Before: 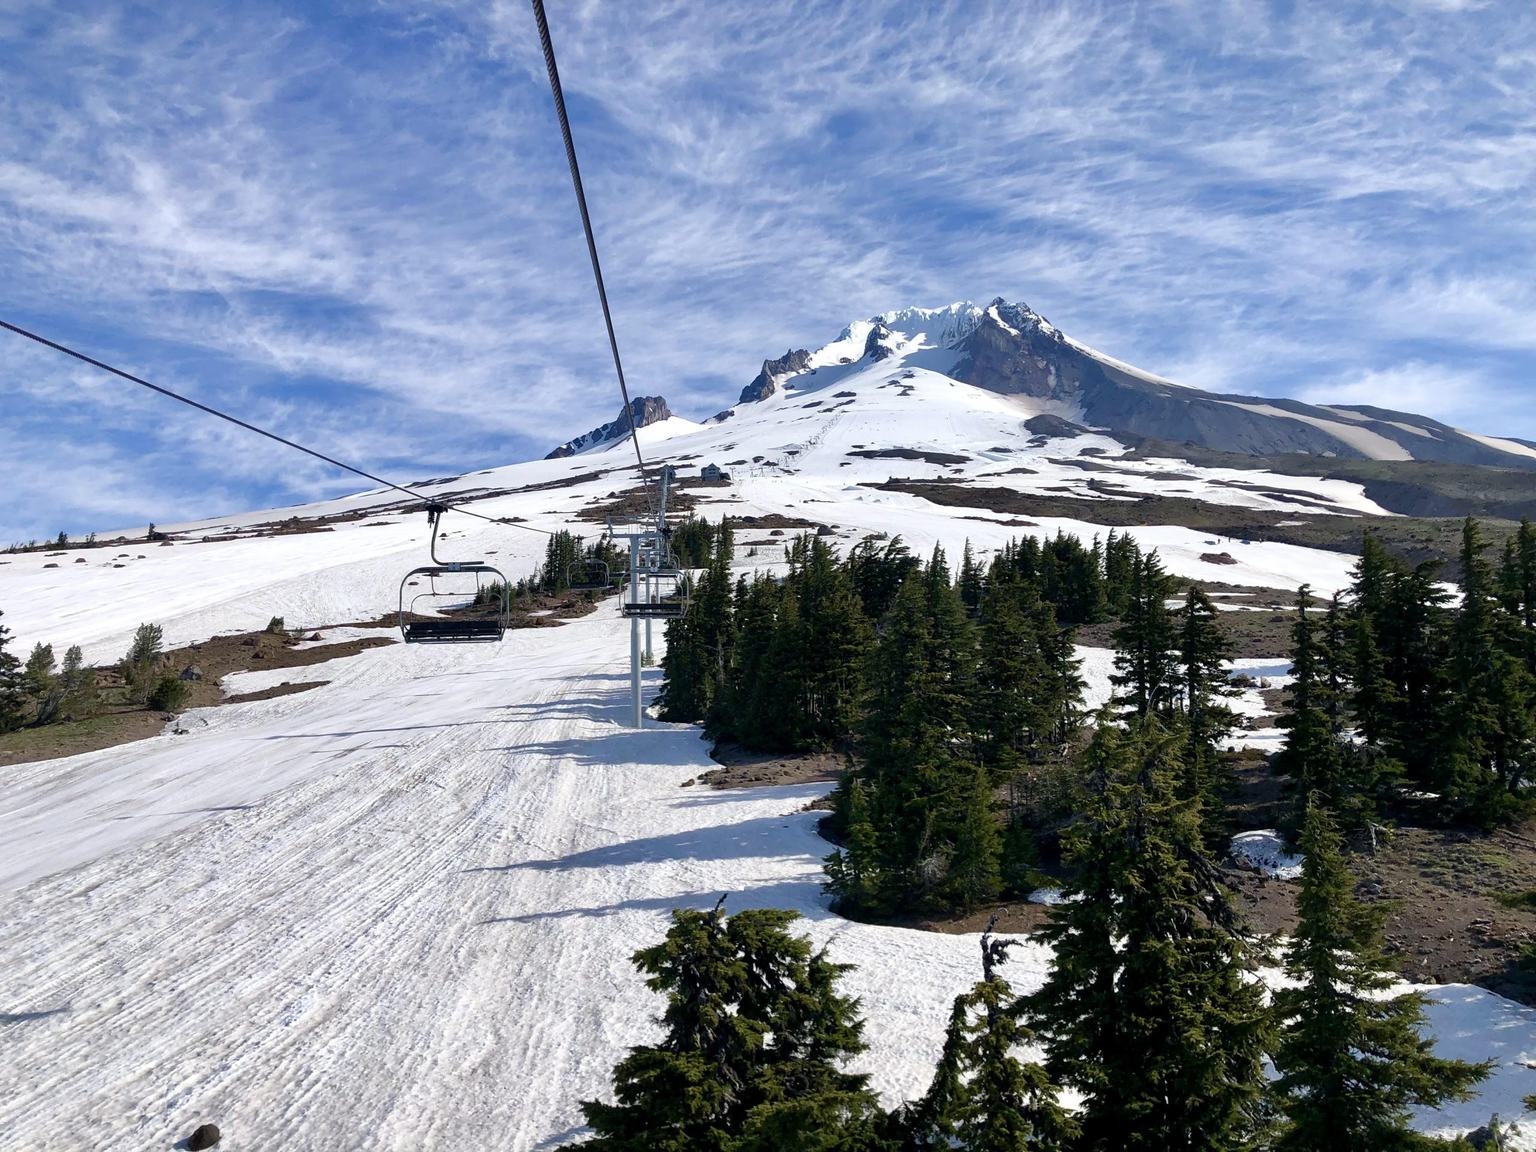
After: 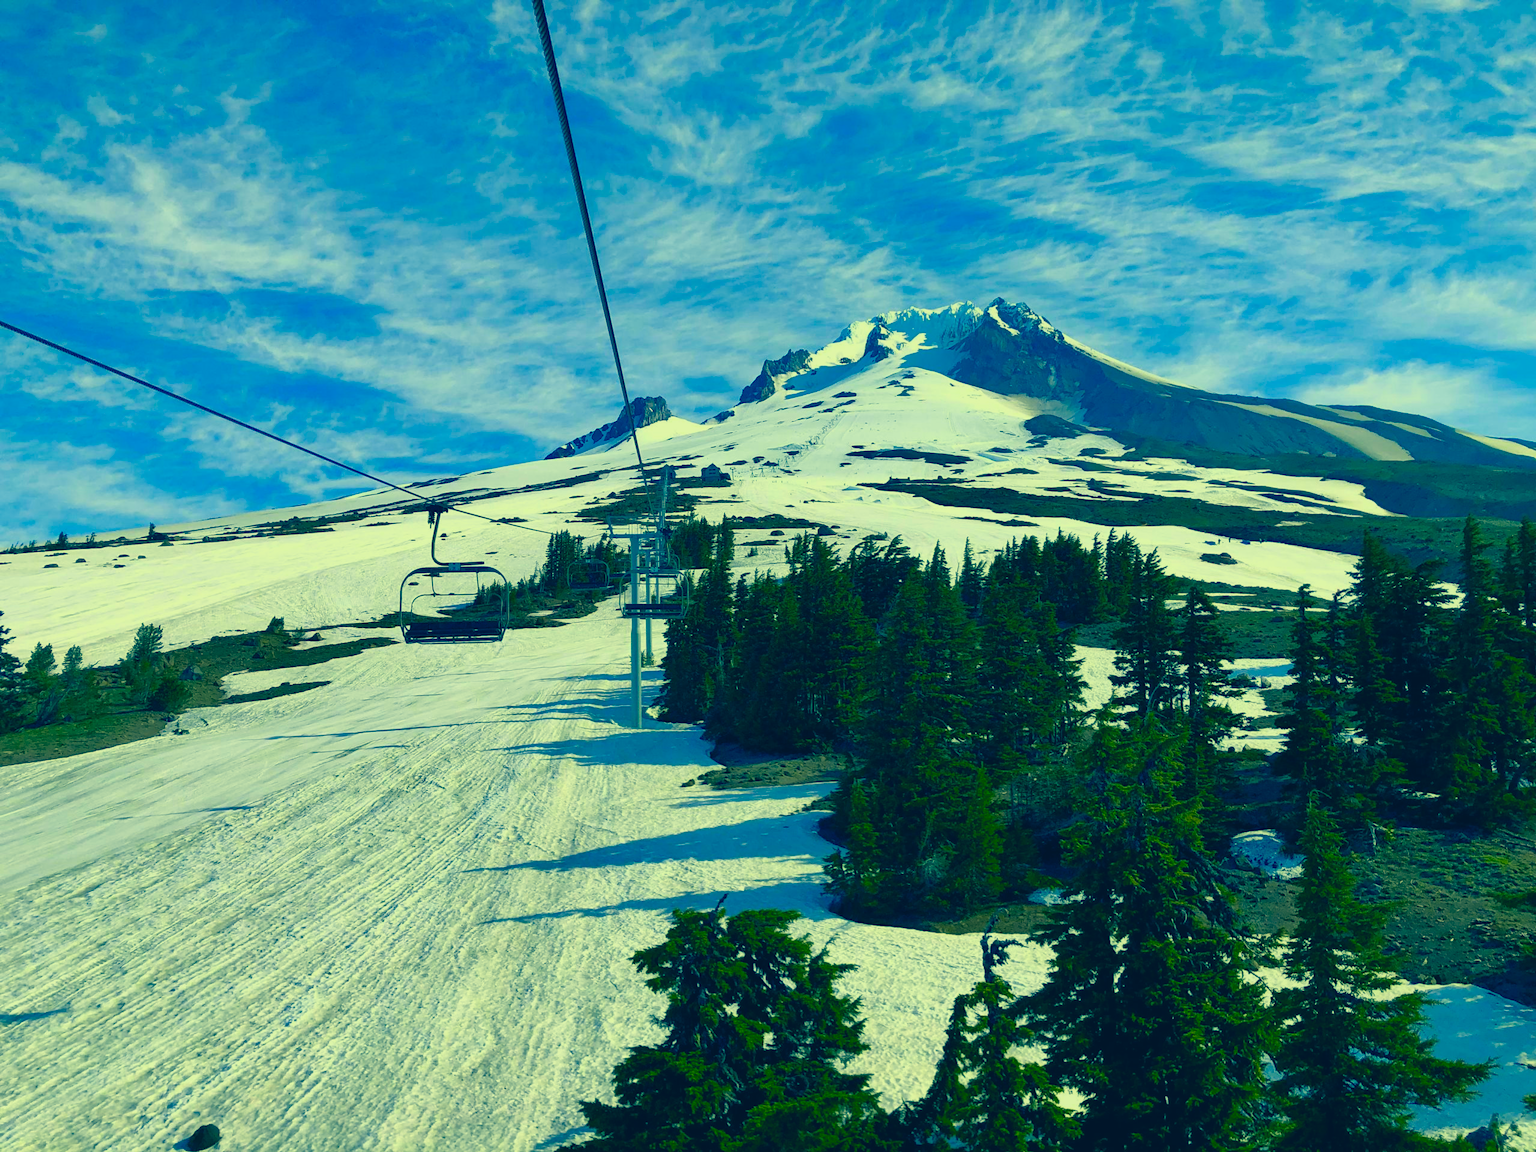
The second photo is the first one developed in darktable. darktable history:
color correction: highlights a* -16.03, highlights b* 39.76, shadows a* -39.48, shadows b* -26.94
color balance rgb: global offset › hue 169.58°, perceptual saturation grading › global saturation 25.646%, global vibrance 45.582%
tone equalizer: -8 EV 0.224 EV, -7 EV 0.456 EV, -6 EV 0.39 EV, -5 EV 0.227 EV, -3 EV -0.246 EV, -2 EV -0.431 EV, -1 EV -0.398 EV, +0 EV -0.236 EV
